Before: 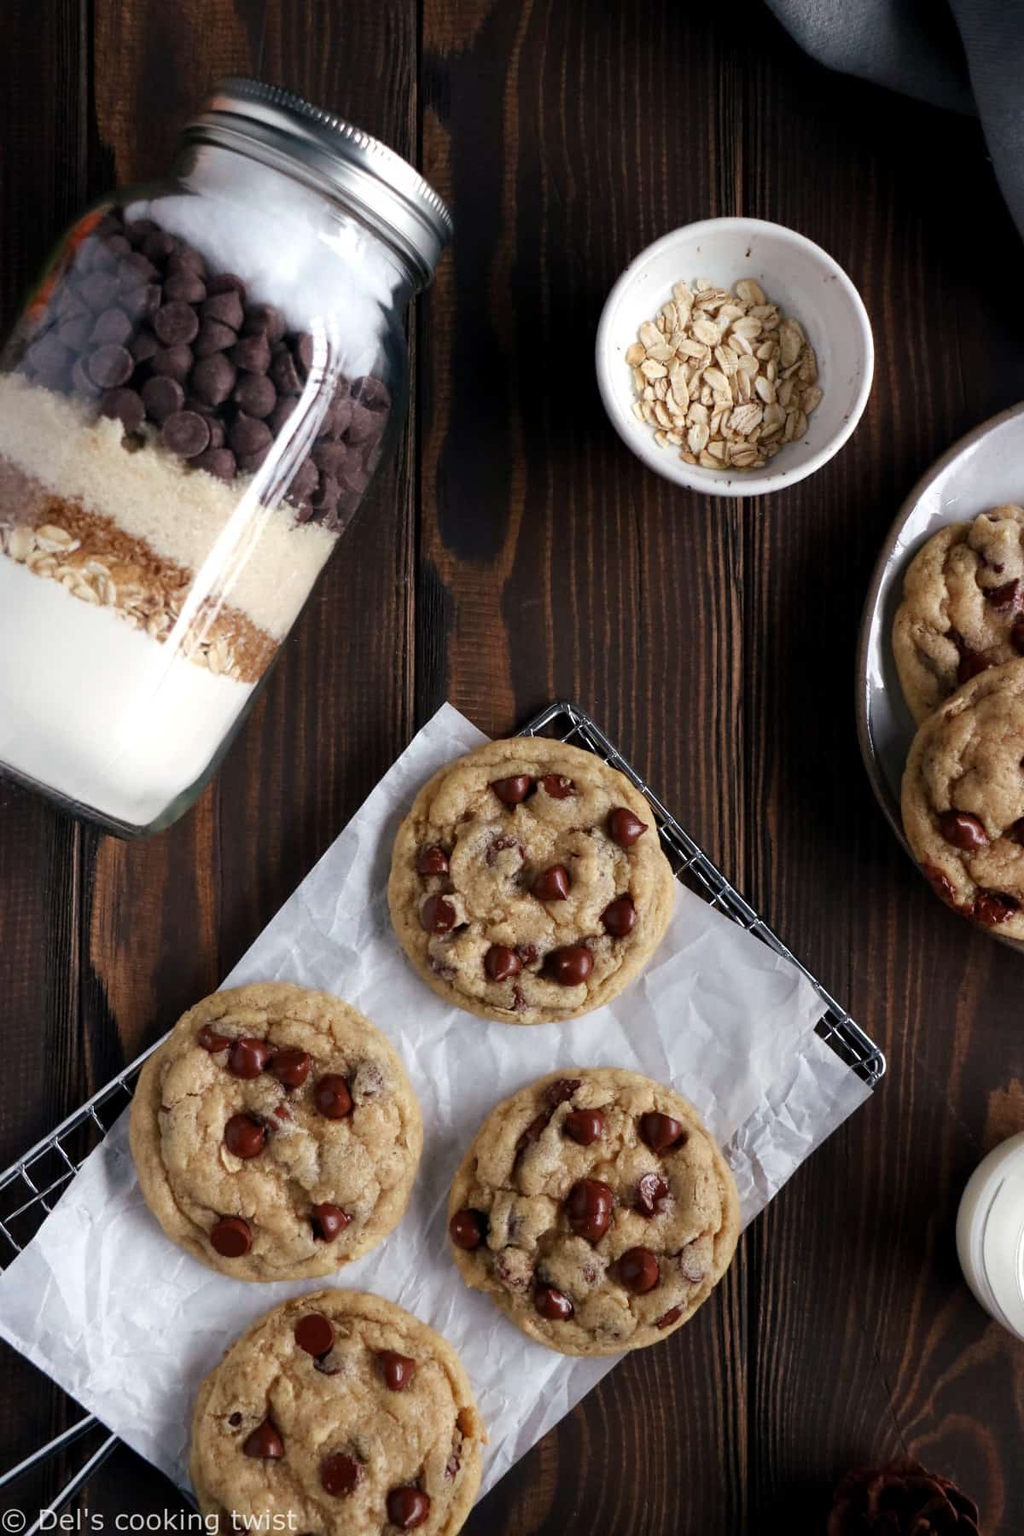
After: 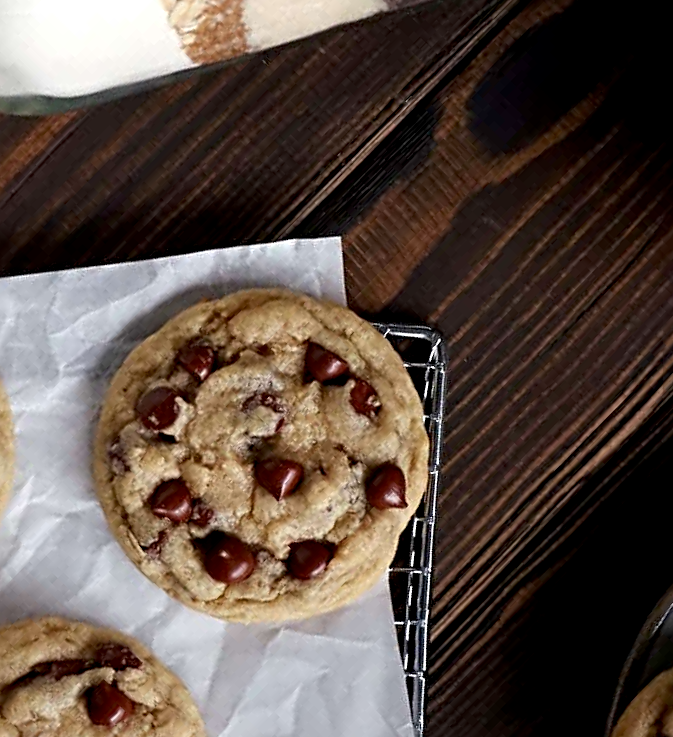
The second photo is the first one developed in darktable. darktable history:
crop and rotate: angle -44.39°, top 16.112%, right 0.955%, bottom 11.629%
sharpen: radius 3.953
exposure: black level correction 0.005, exposure 0.004 EV, compensate exposure bias true, compensate highlight preservation false
